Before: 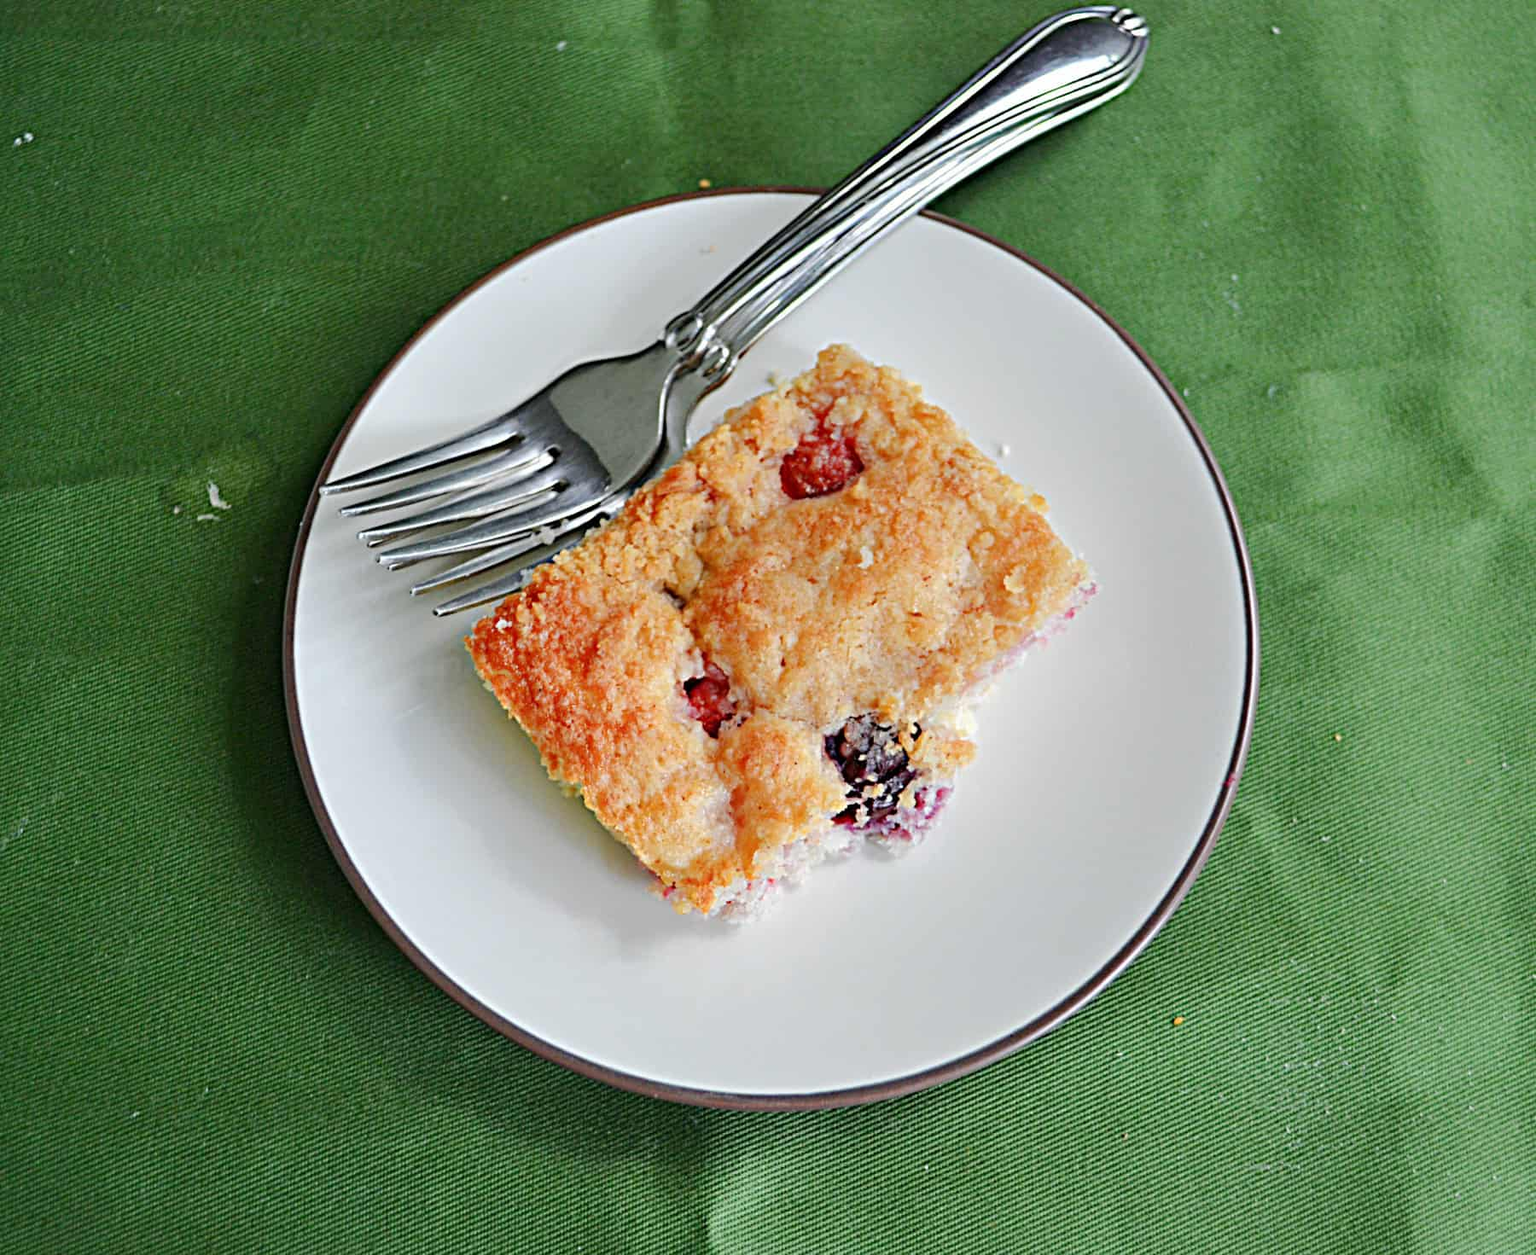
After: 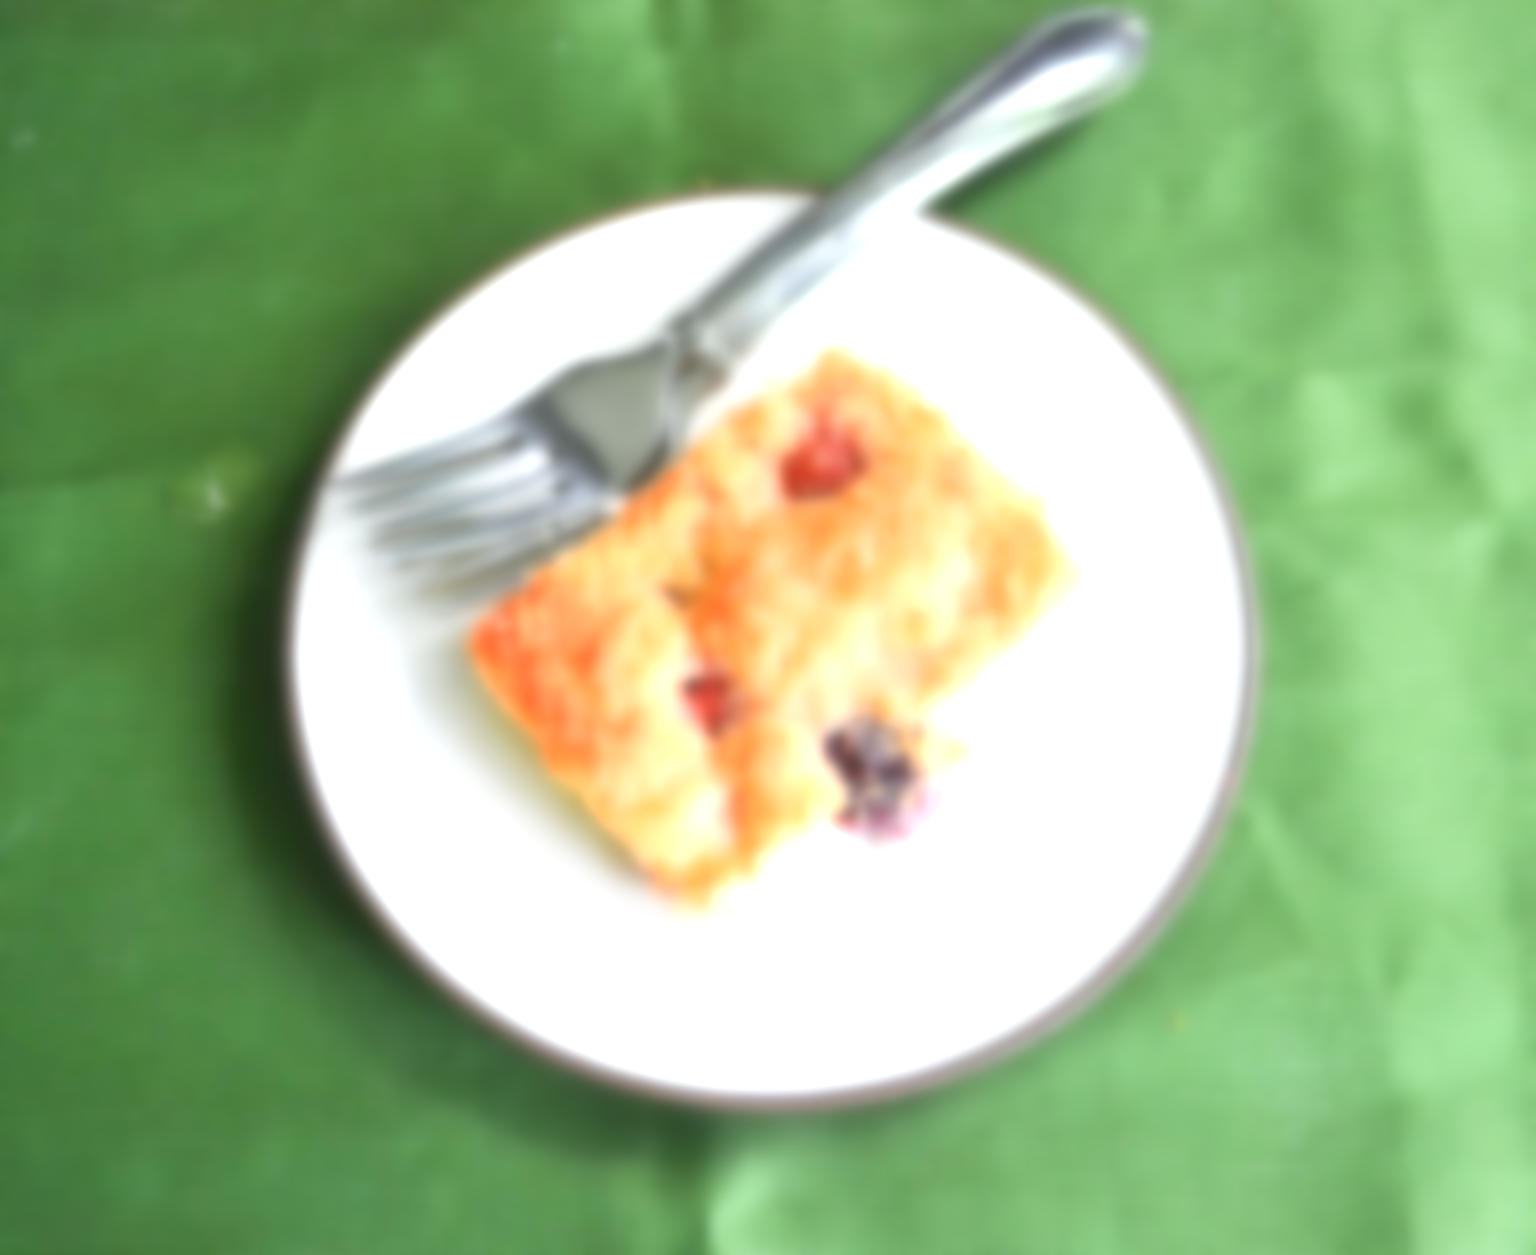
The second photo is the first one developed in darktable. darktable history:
lowpass: on, module defaults
exposure: exposure 1.137 EV, compensate highlight preservation false
